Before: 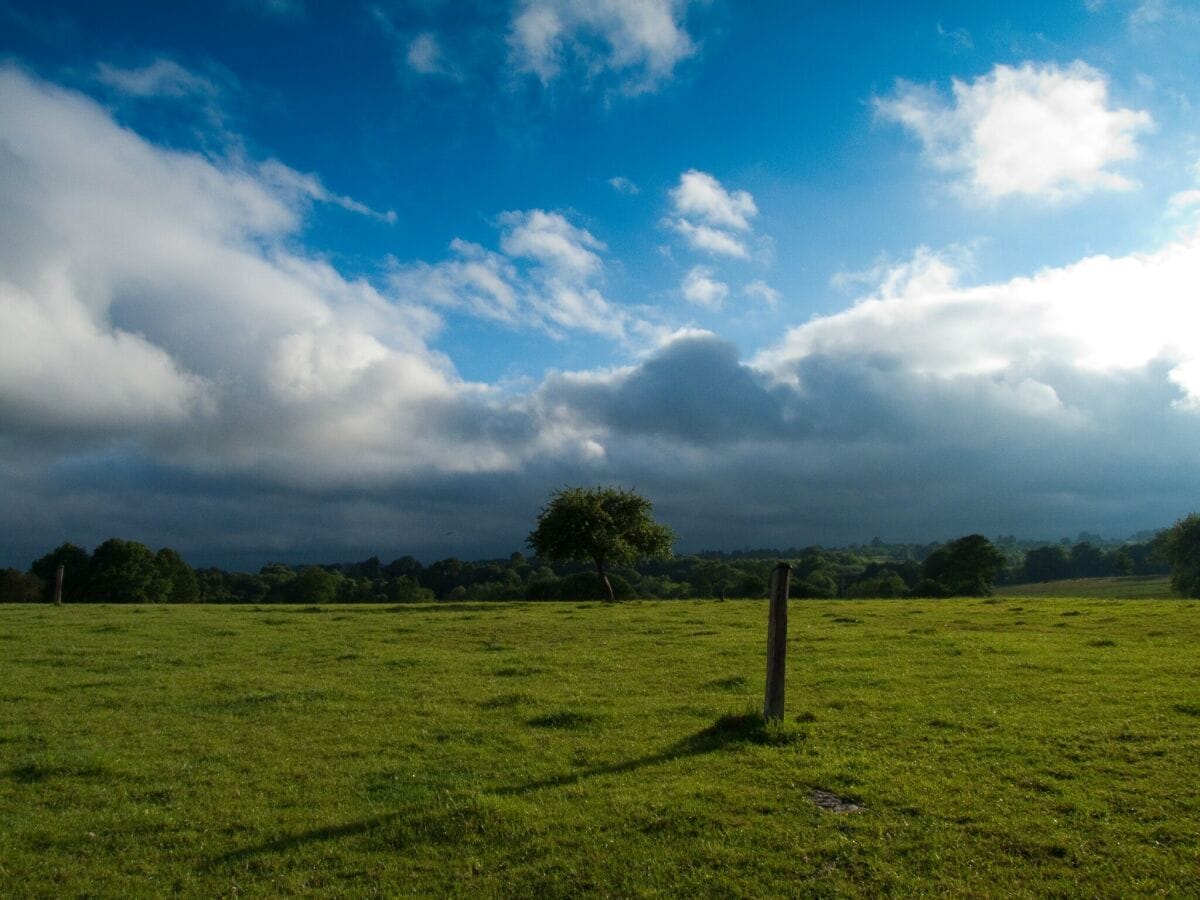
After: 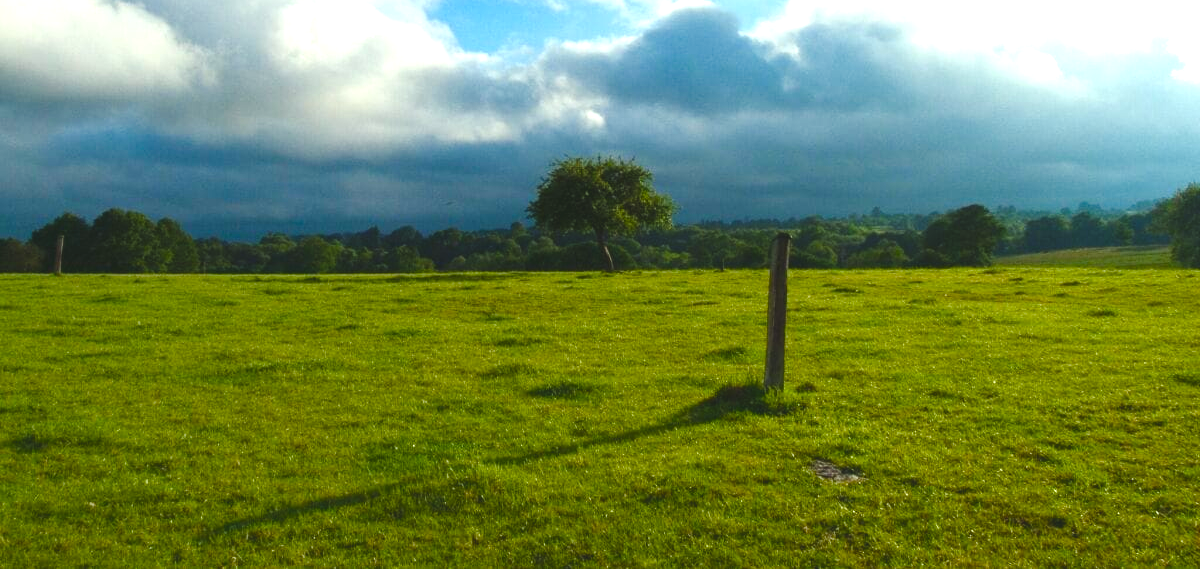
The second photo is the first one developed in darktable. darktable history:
color balance rgb: perceptual saturation grading › global saturation -0.058%, perceptual saturation grading › highlights -17.768%, perceptual saturation grading › mid-tones 33.542%, perceptual saturation grading › shadows 50.513%, global vibrance 20%
crop and rotate: top 36.776%
color correction: highlights a* -4.27, highlights b* 6.42
exposure: black level correction -0.006, exposure 1 EV, compensate highlight preservation false
